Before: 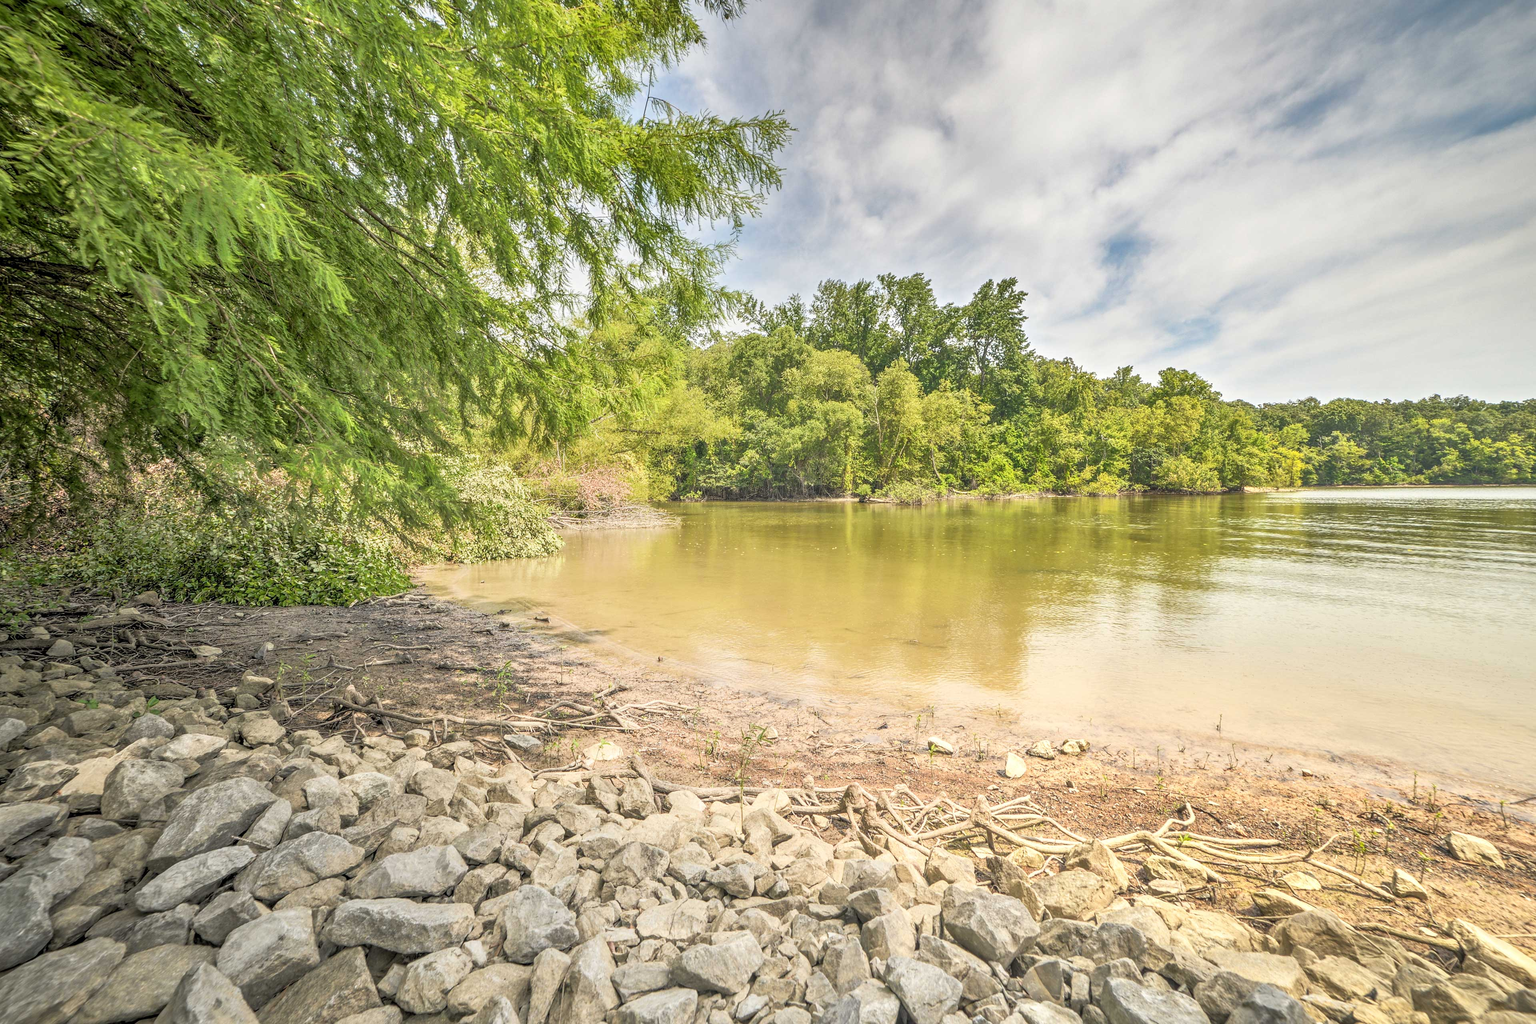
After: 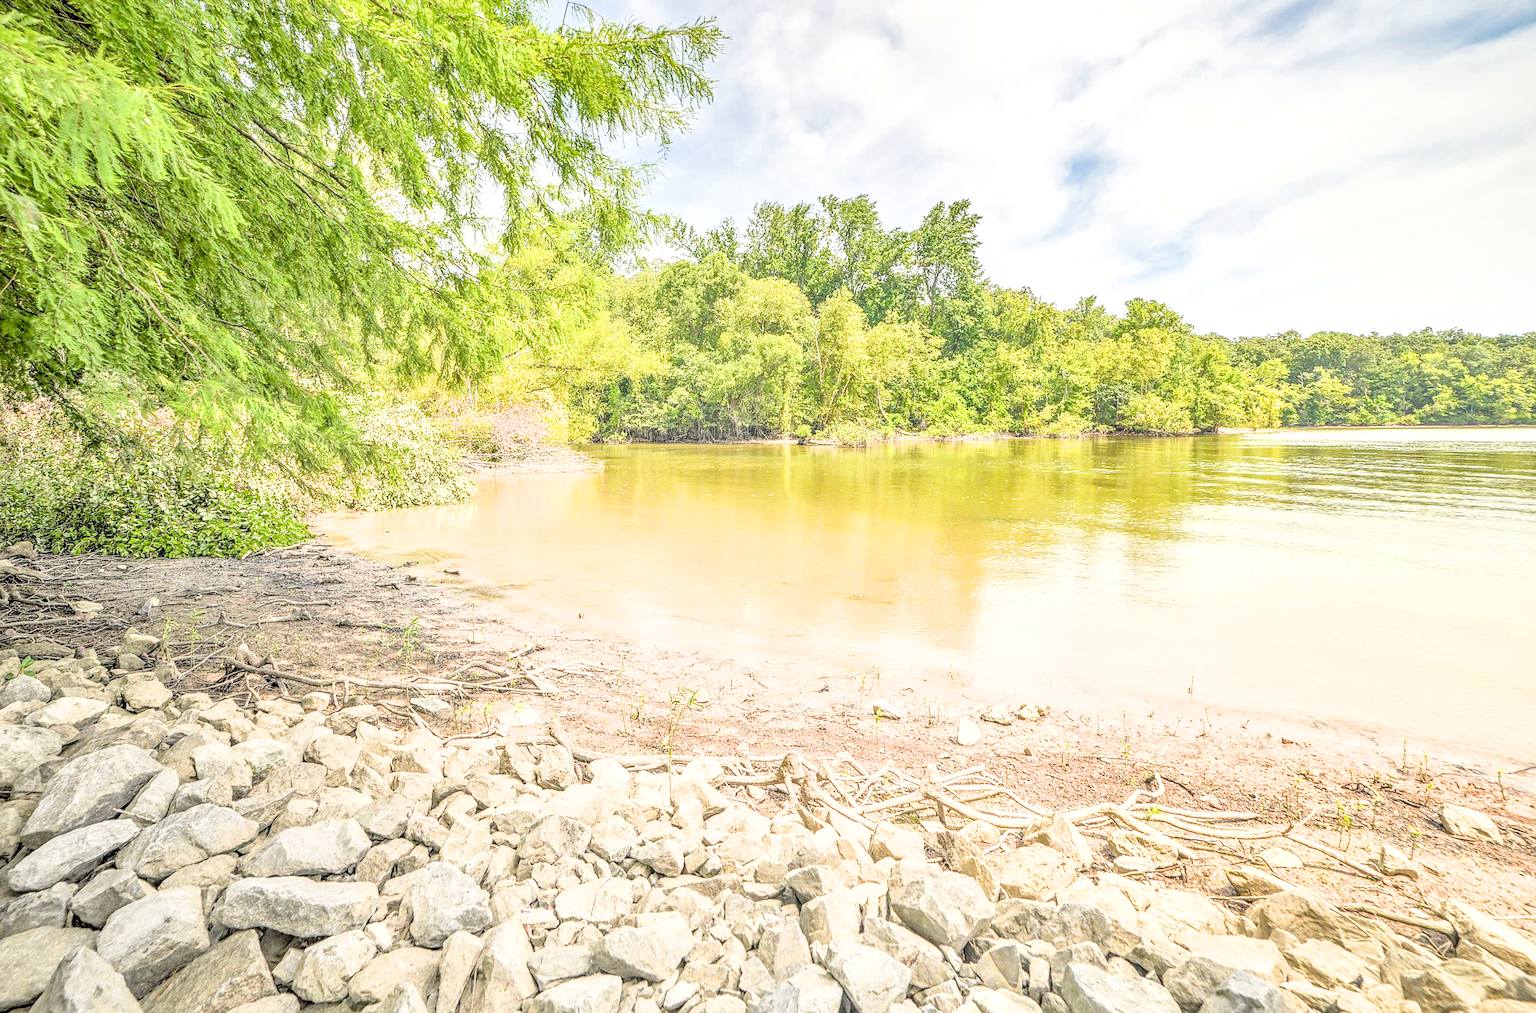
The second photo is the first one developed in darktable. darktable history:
exposure: black level correction 0.001, exposure 1.398 EV, compensate highlight preservation false
crop and rotate: left 8.347%, top 9.322%
local contrast: on, module defaults
sharpen: radius 2.514, amount 0.322
color balance rgb: linear chroma grading › global chroma 6.126%, perceptual saturation grading › global saturation 0.913%, perceptual brilliance grading › global brilliance 10.635%
filmic rgb: black relative exposure -7.65 EV, white relative exposure 4.56 EV, hardness 3.61, contrast 1.06
